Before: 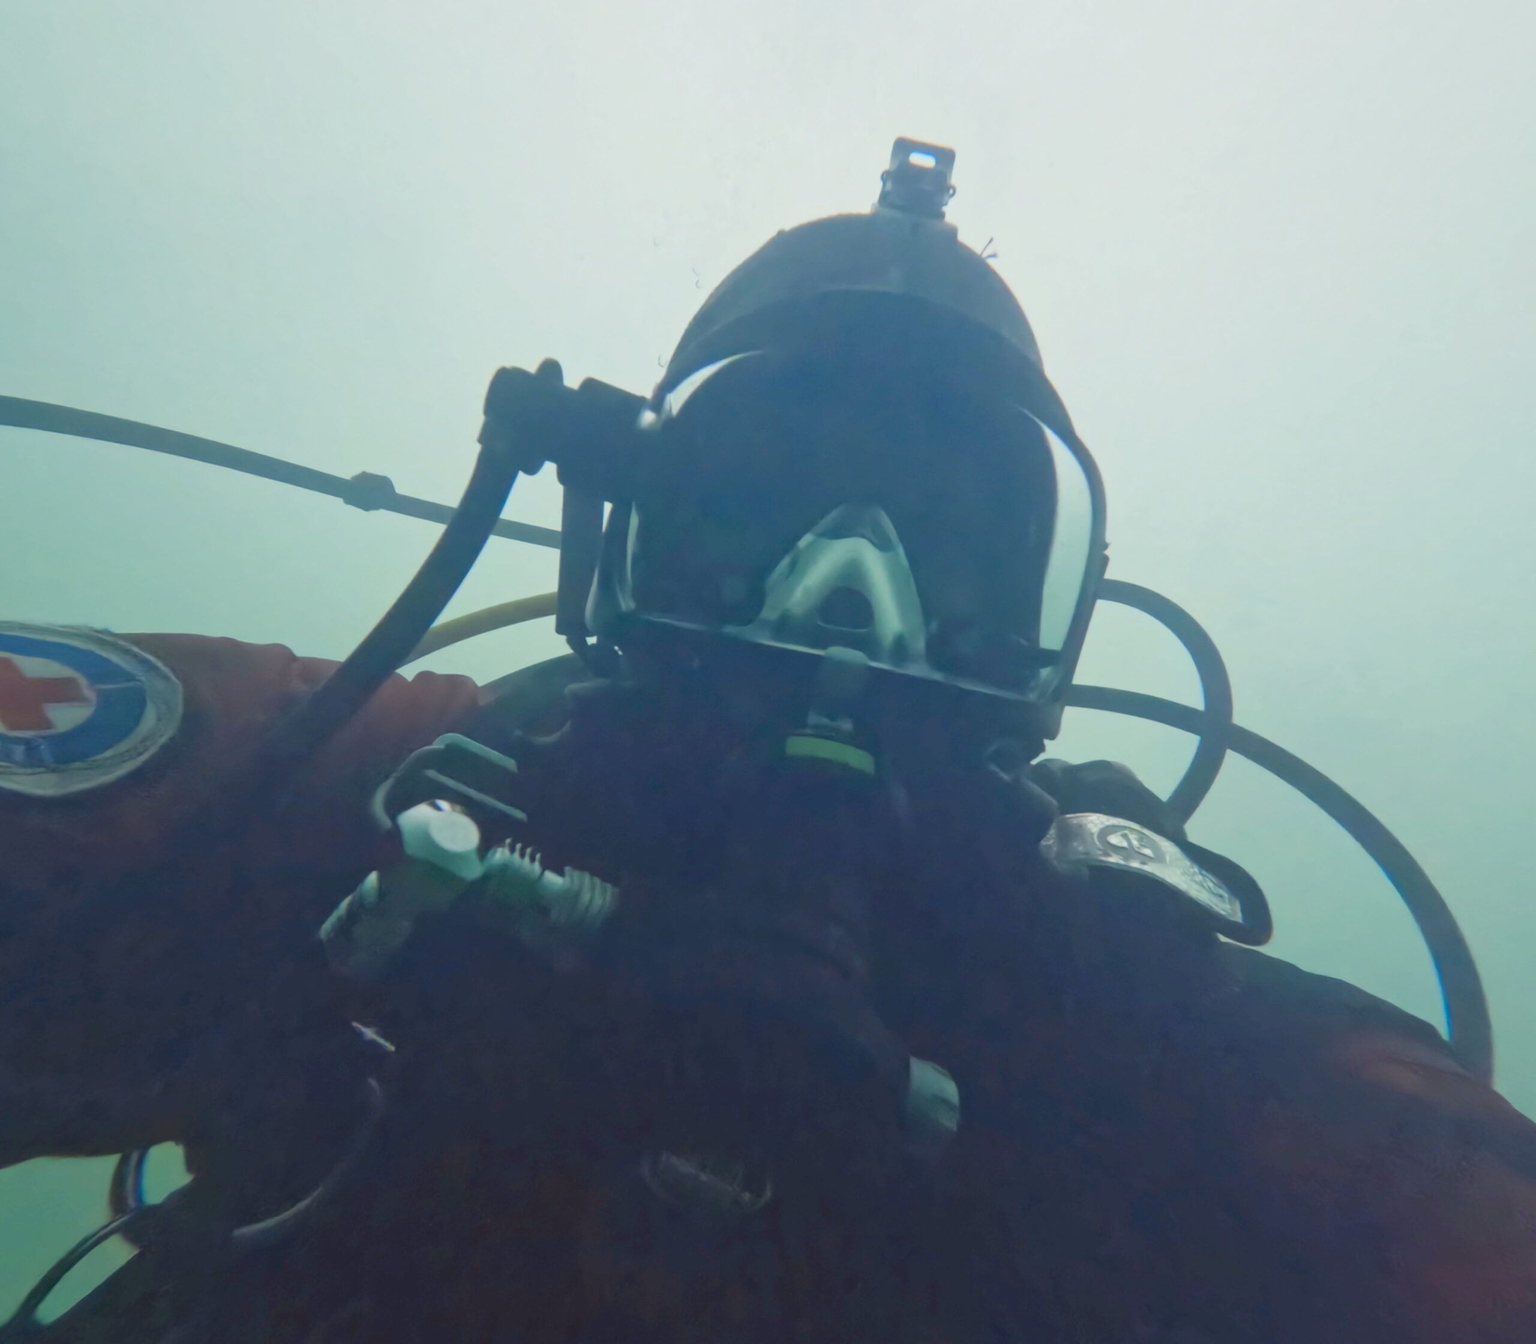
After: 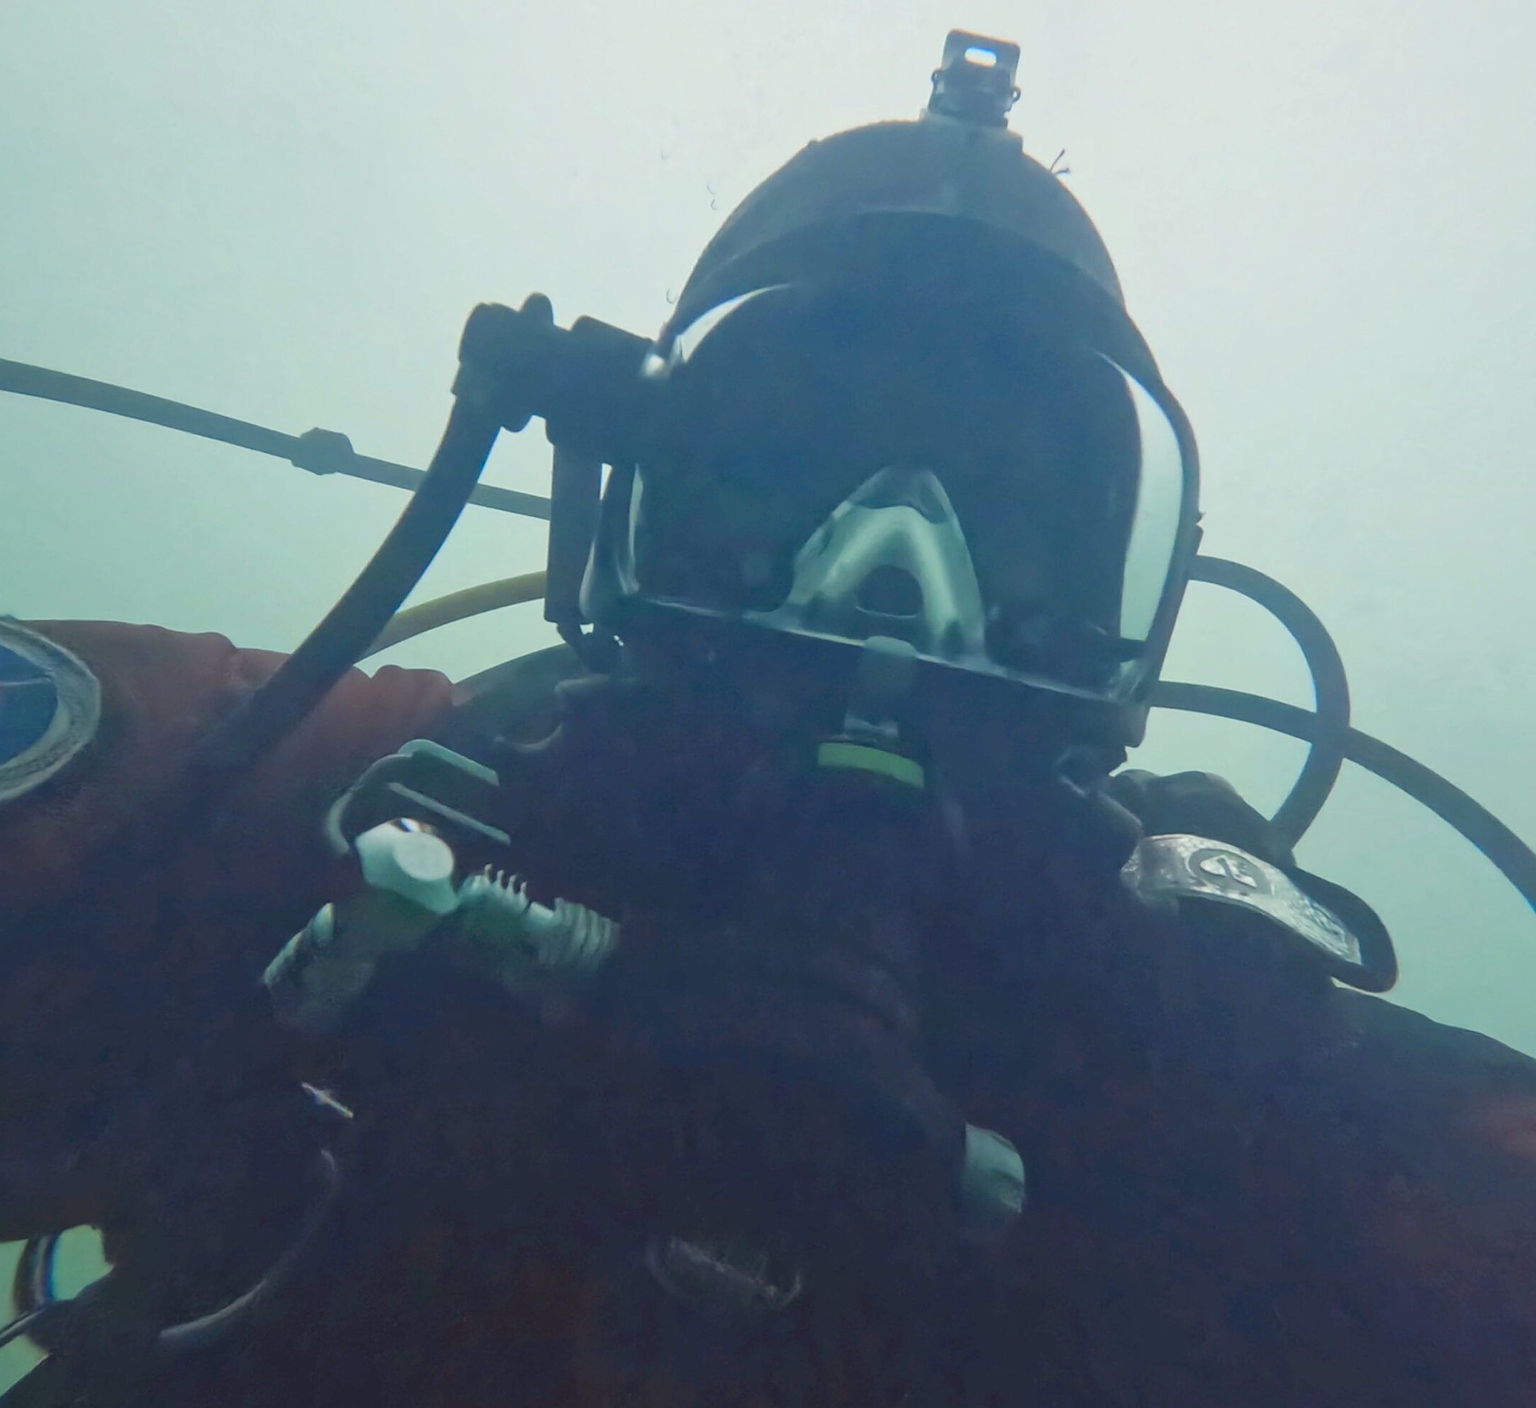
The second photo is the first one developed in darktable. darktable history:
sharpen: on, module defaults
crop: left 6.415%, top 8.352%, right 9.547%, bottom 3.596%
local contrast: highlights 103%, shadows 102%, detail 120%, midtone range 0.2
